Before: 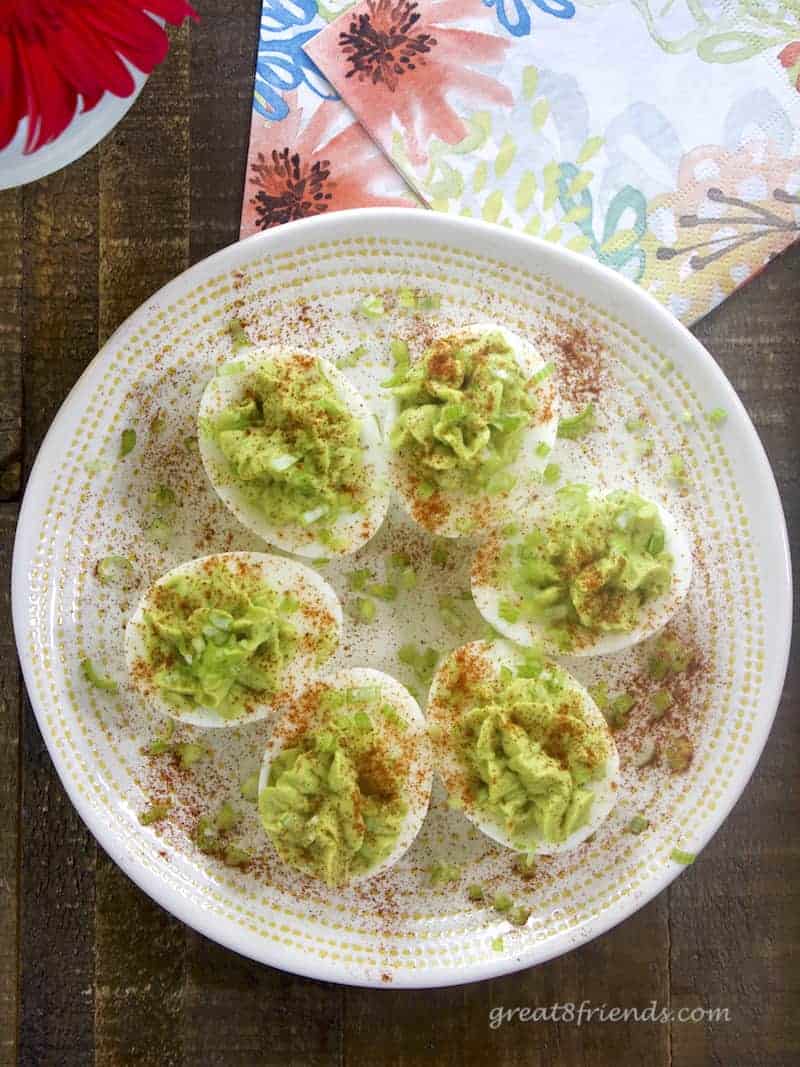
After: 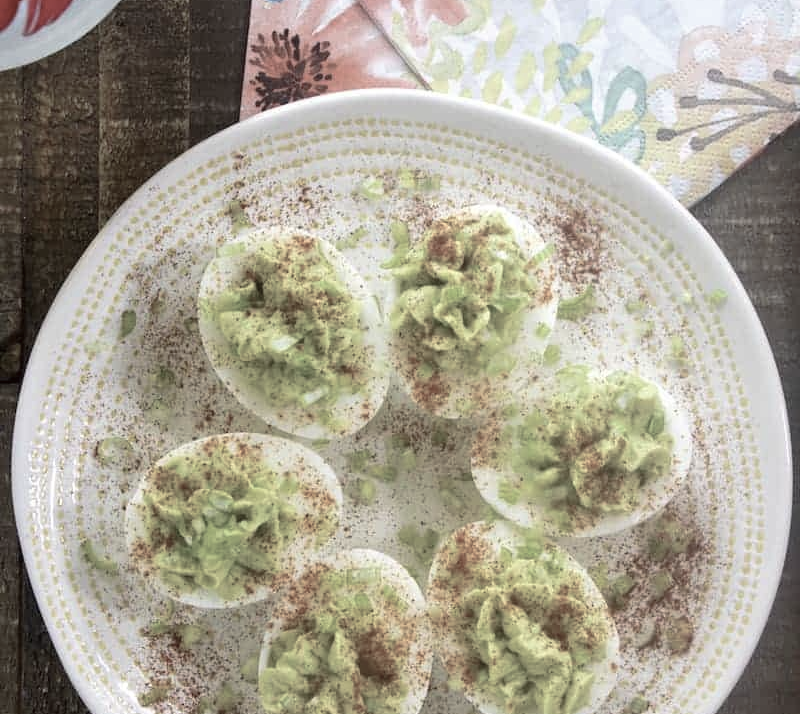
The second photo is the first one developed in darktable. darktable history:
crop: top 11.16%, bottom 21.862%
color balance rgb: perceptual saturation grading › global saturation -29.134%, perceptual saturation grading › highlights -21.054%, perceptual saturation grading › mid-tones -23.339%, perceptual saturation grading › shadows -25.013%, global vibrance 20%
